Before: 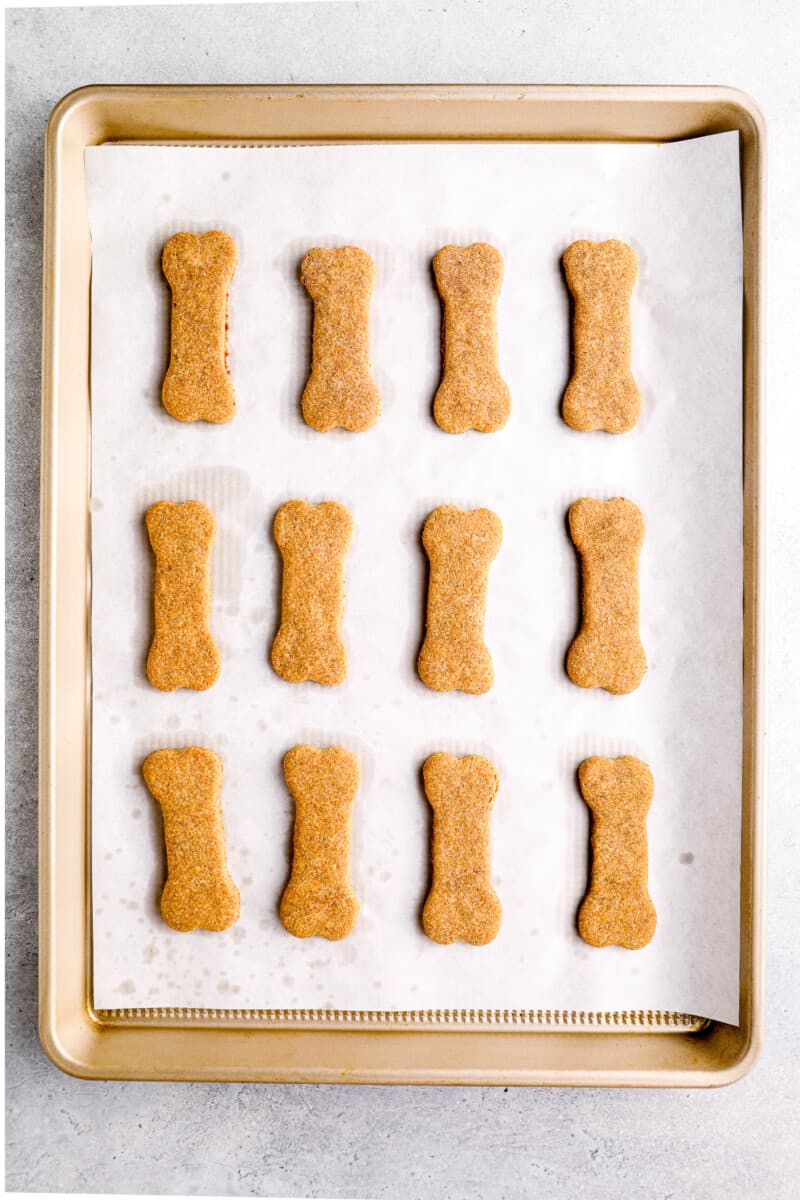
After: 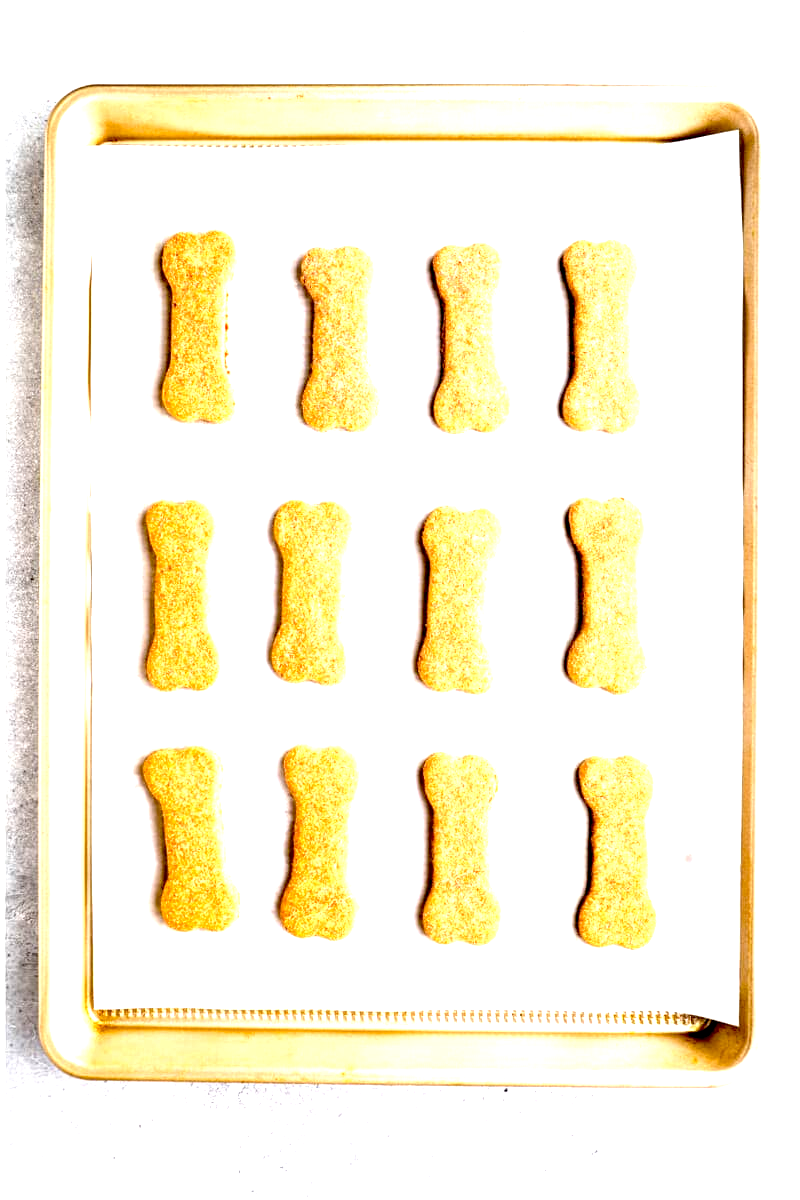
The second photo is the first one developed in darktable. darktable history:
exposure: black level correction 0.009, exposure 1.416 EV, compensate exposure bias true, compensate highlight preservation false
